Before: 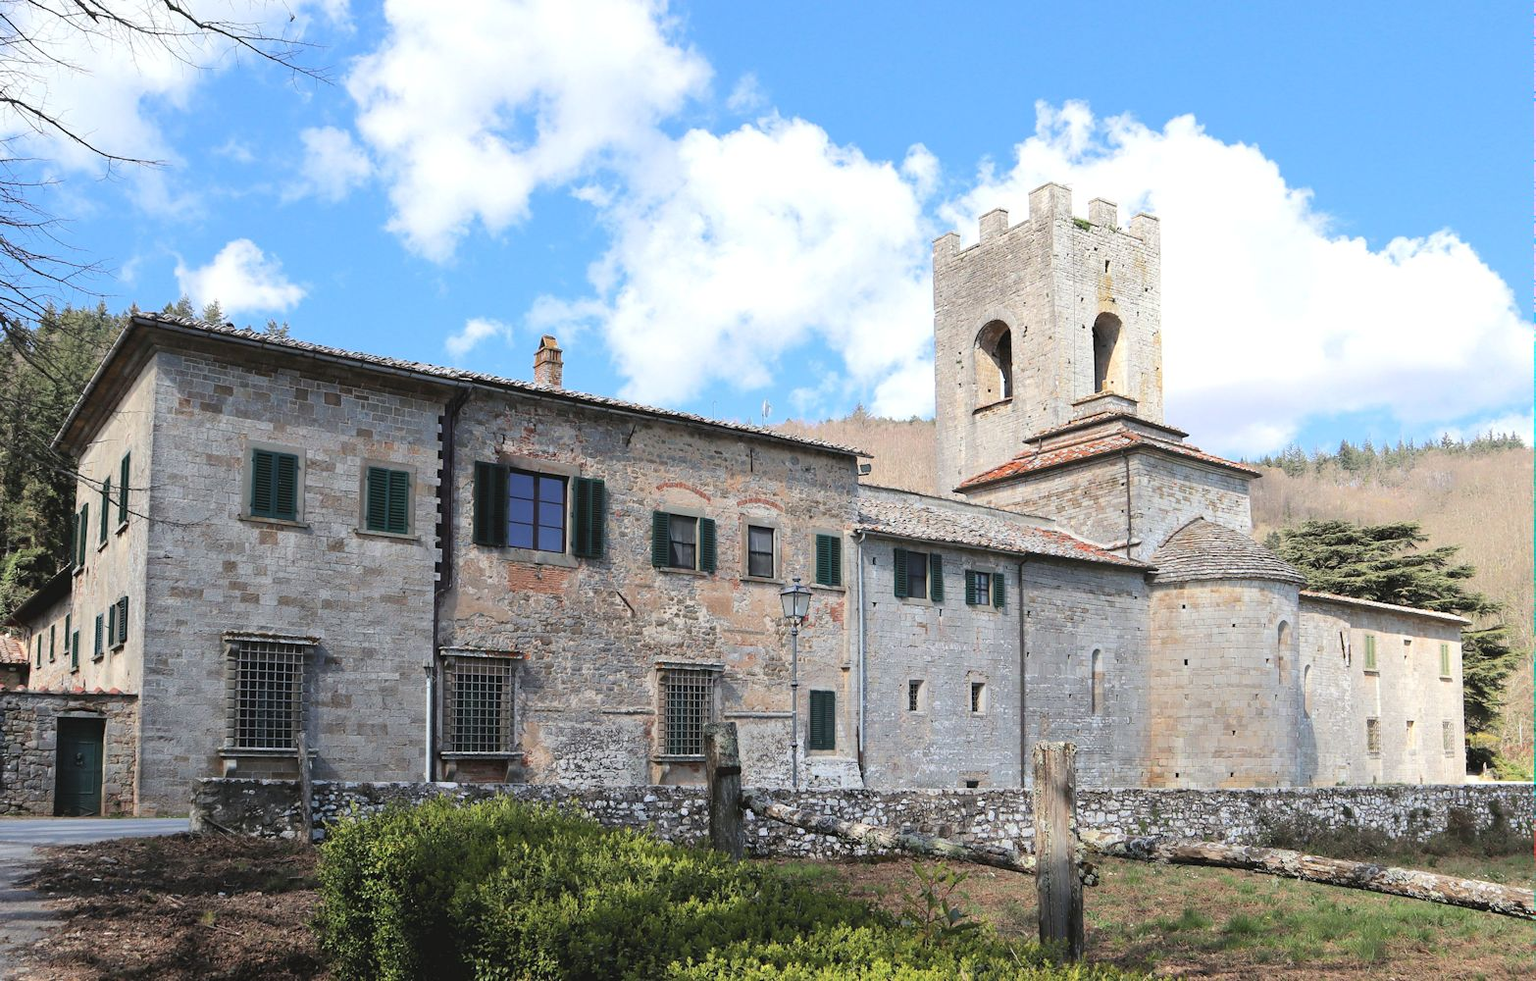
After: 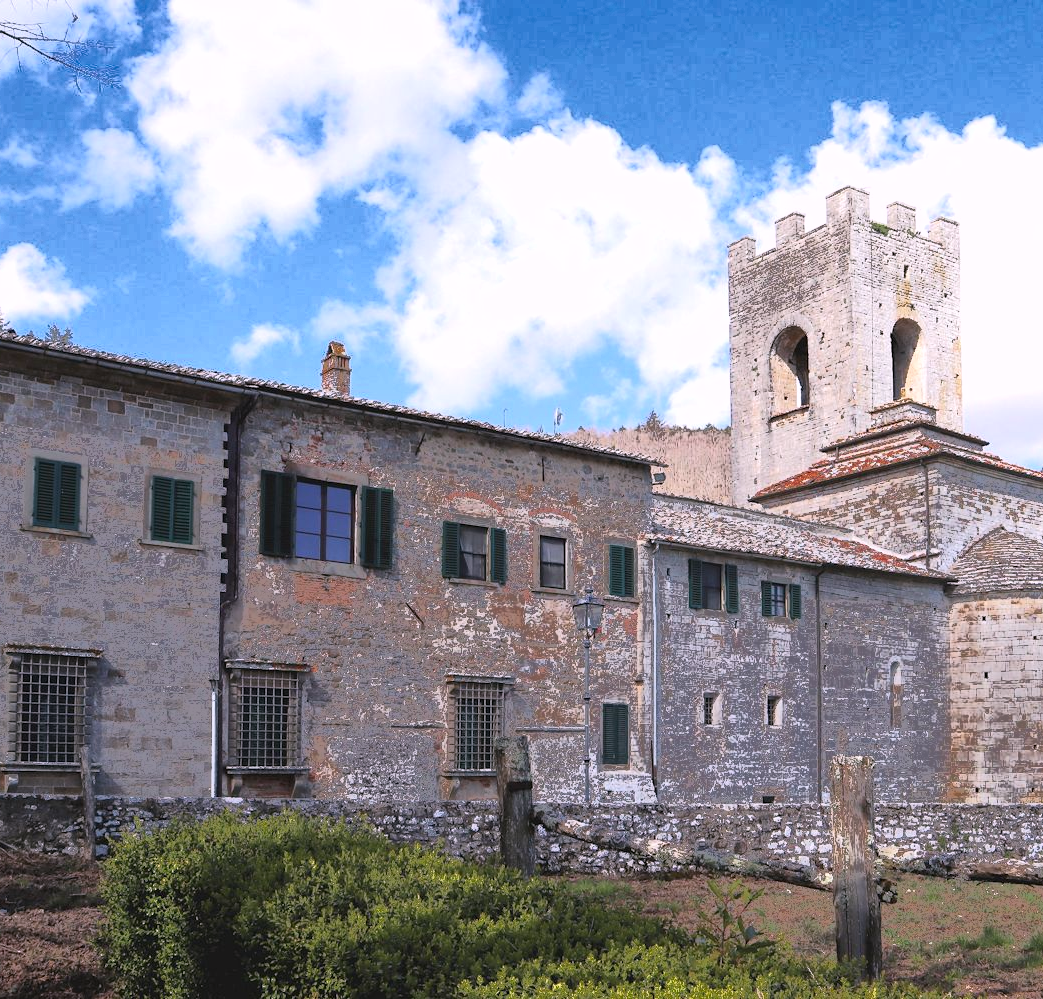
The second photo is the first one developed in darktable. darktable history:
crop and rotate: left 14.292%, right 19.041%
fill light: exposure -0.73 EV, center 0.69, width 2.2
white balance: red 1.05, blue 1.072
